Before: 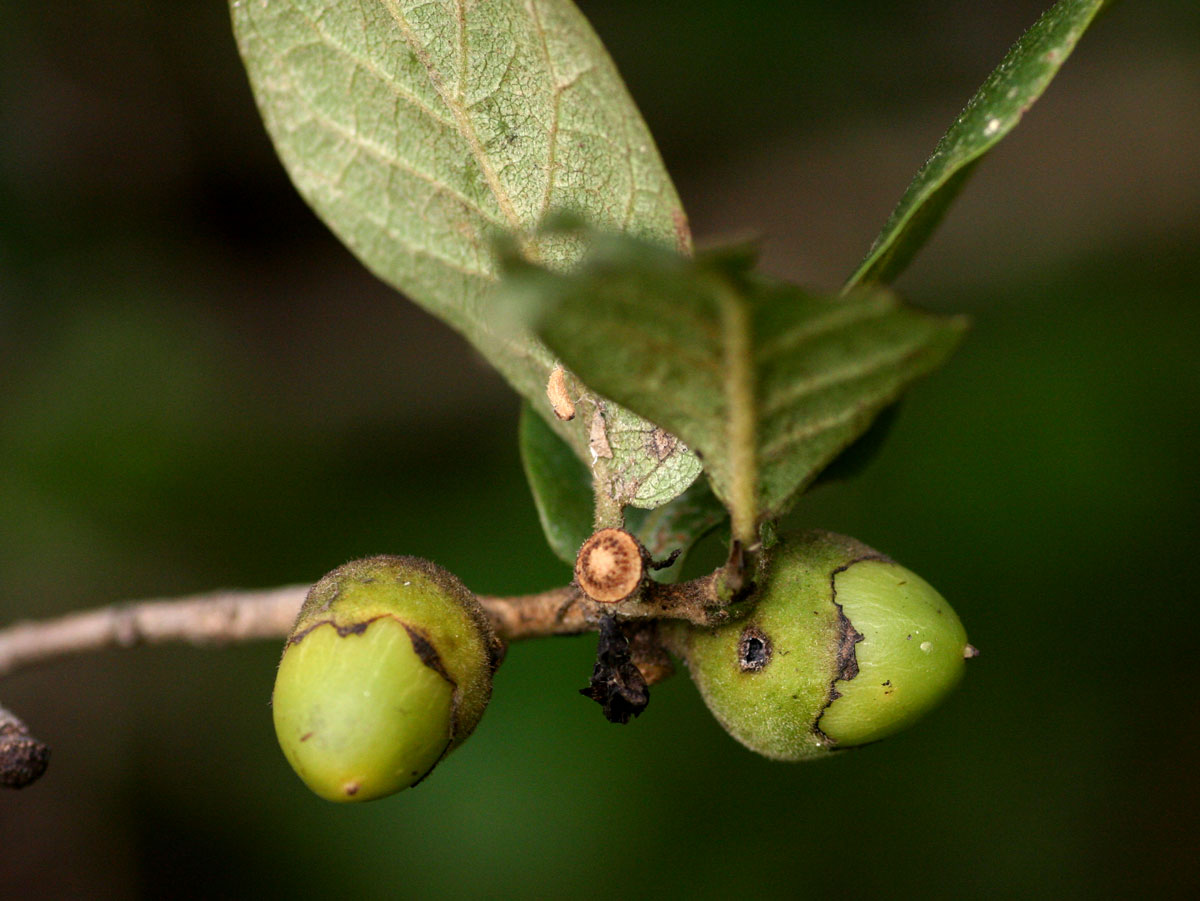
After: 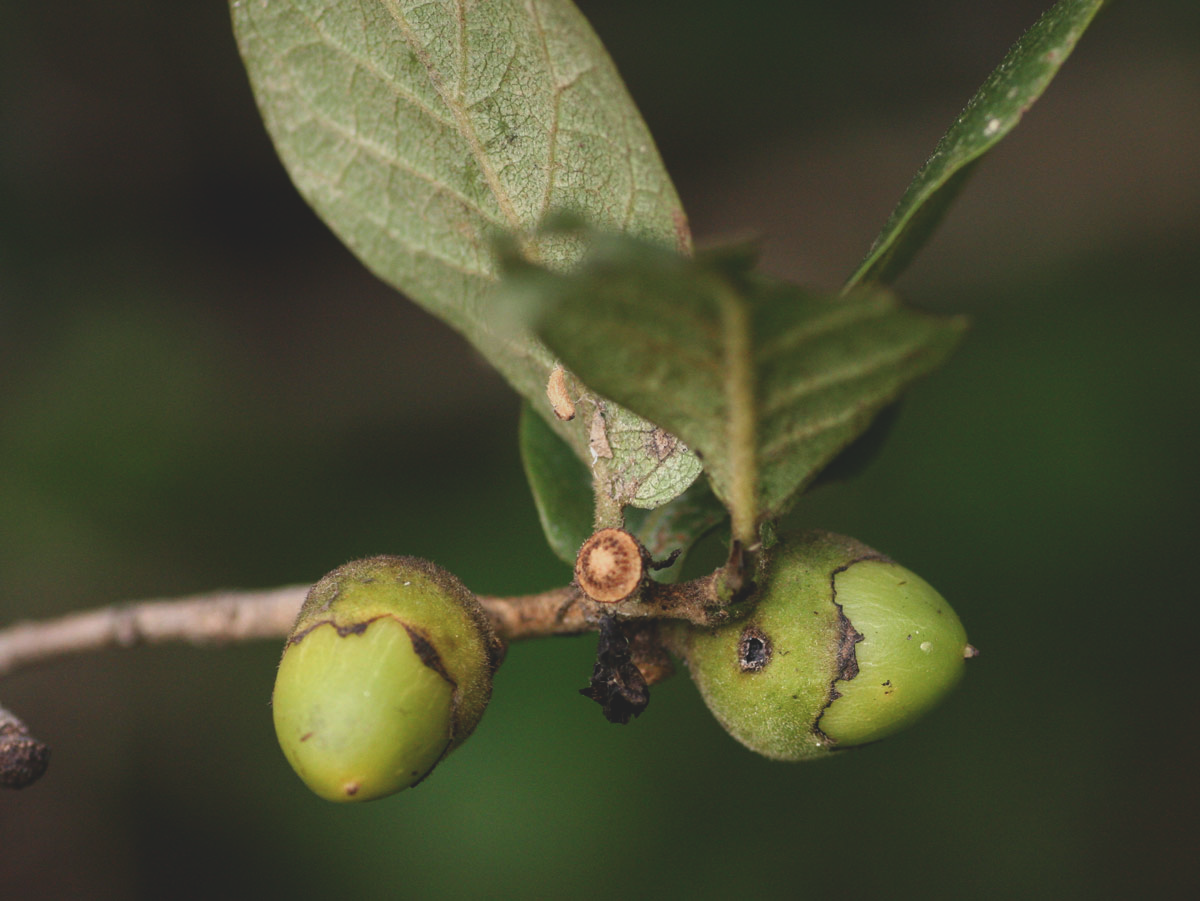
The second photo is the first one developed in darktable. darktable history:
color balance: lift [1.01, 1, 1, 1], gamma [1.097, 1, 1, 1], gain [0.85, 1, 1, 1]
graduated density: on, module defaults
